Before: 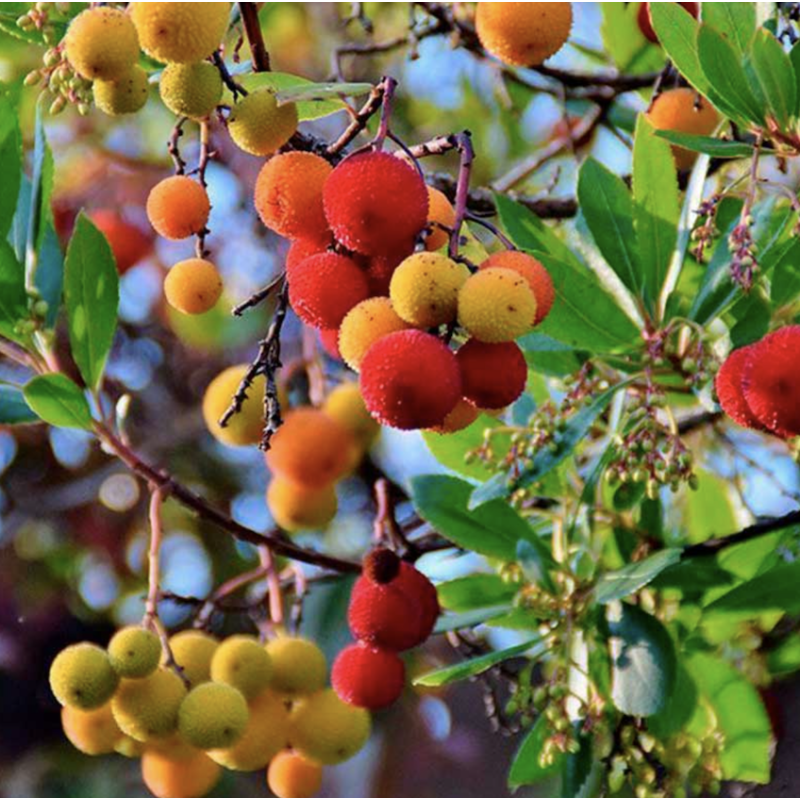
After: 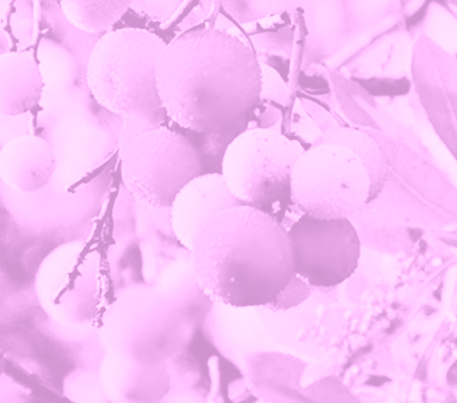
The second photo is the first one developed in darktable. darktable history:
crop: left 20.932%, top 15.471%, right 21.848%, bottom 34.081%
local contrast: mode bilateral grid, contrast 20, coarseness 50, detail 120%, midtone range 0.2
colorize: hue 331.2°, saturation 75%, source mix 30.28%, lightness 70.52%, version 1
tone curve: curves: ch0 [(0, 0.023) (0.087, 0.065) (0.184, 0.168) (0.45, 0.54) (0.57, 0.683) (0.722, 0.825) (0.877, 0.948) (1, 1)]; ch1 [(0, 0) (0.388, 0.369) (0.44, 0.44) (0.489, 0.481) (0.534, 0.561) (0.657, 0.659) (1, 1)]; ch2 [(0, 0) (0.353, 0.317) (0.408, 0.427) (0.472, 0.46) (0.5, 0.496) (0.537, 0.534) (0.576, 0.592) (0.625, 0.631) (1, 1)], color space Lab, independent channels, preserve colors none
tone equalizer: on, module defaults
